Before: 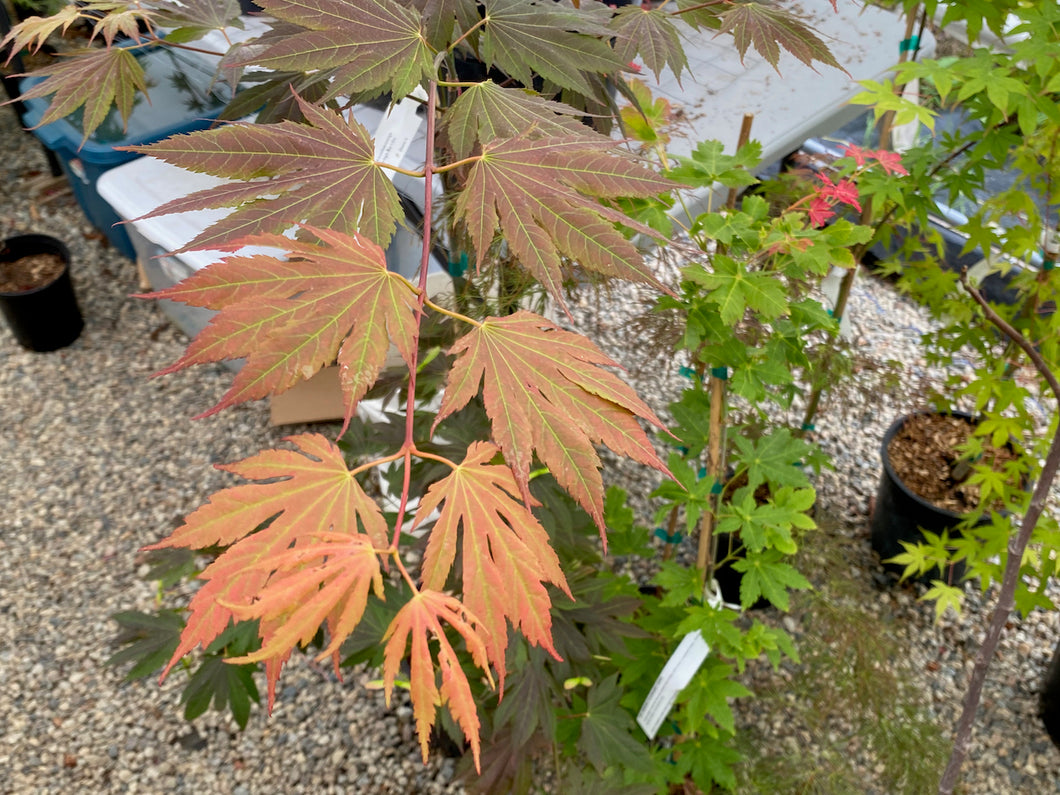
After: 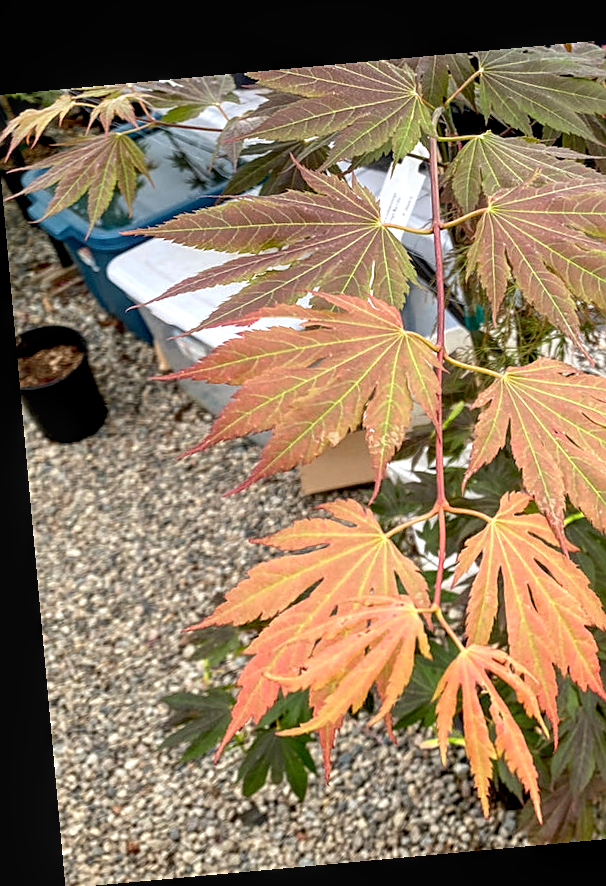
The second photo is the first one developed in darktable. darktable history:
sharpen: on, module defaults
contrast brightness saturation: contrast 0.01, saturation -0.05
rotate and perspective: rotation -5.2°, automatic cropping off
crop: left 0.587%, right 45.588%, bottom 0.086%
color balance: mode lift, gamma, gain (sRGB), lift [0.97, 1, 1, 1], gamma [1.03, 1, 1, 1]
exposure: black level correction 0.005, exposure 0.417 EV, compensate highlight preservation false
local contrast: on, module defaults
